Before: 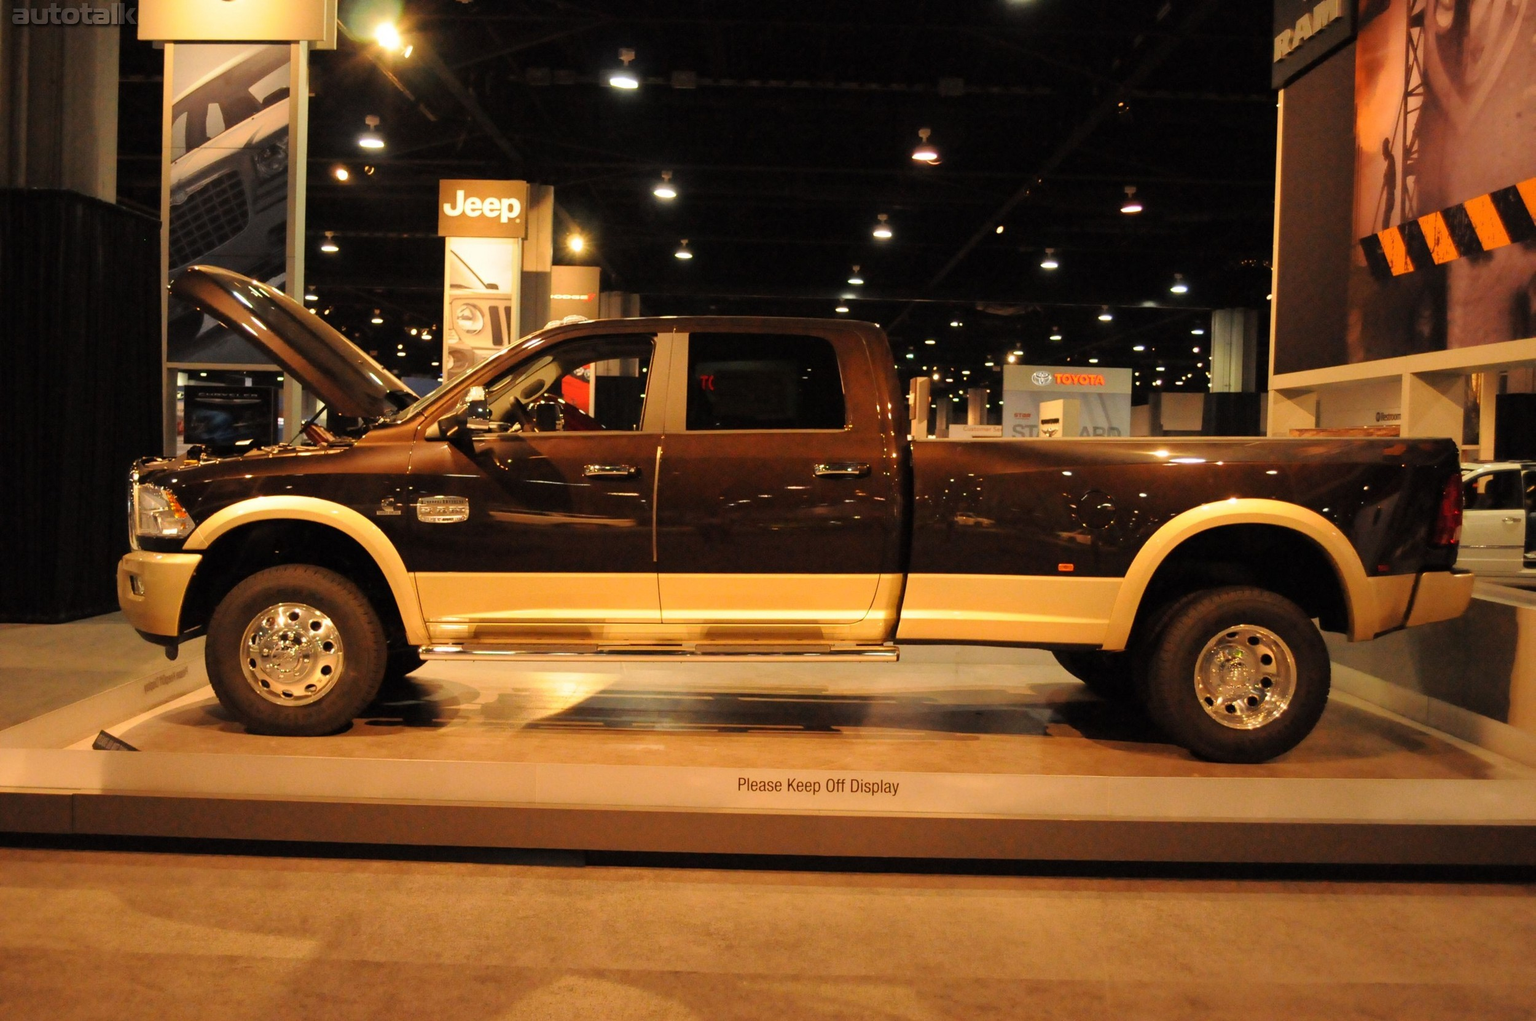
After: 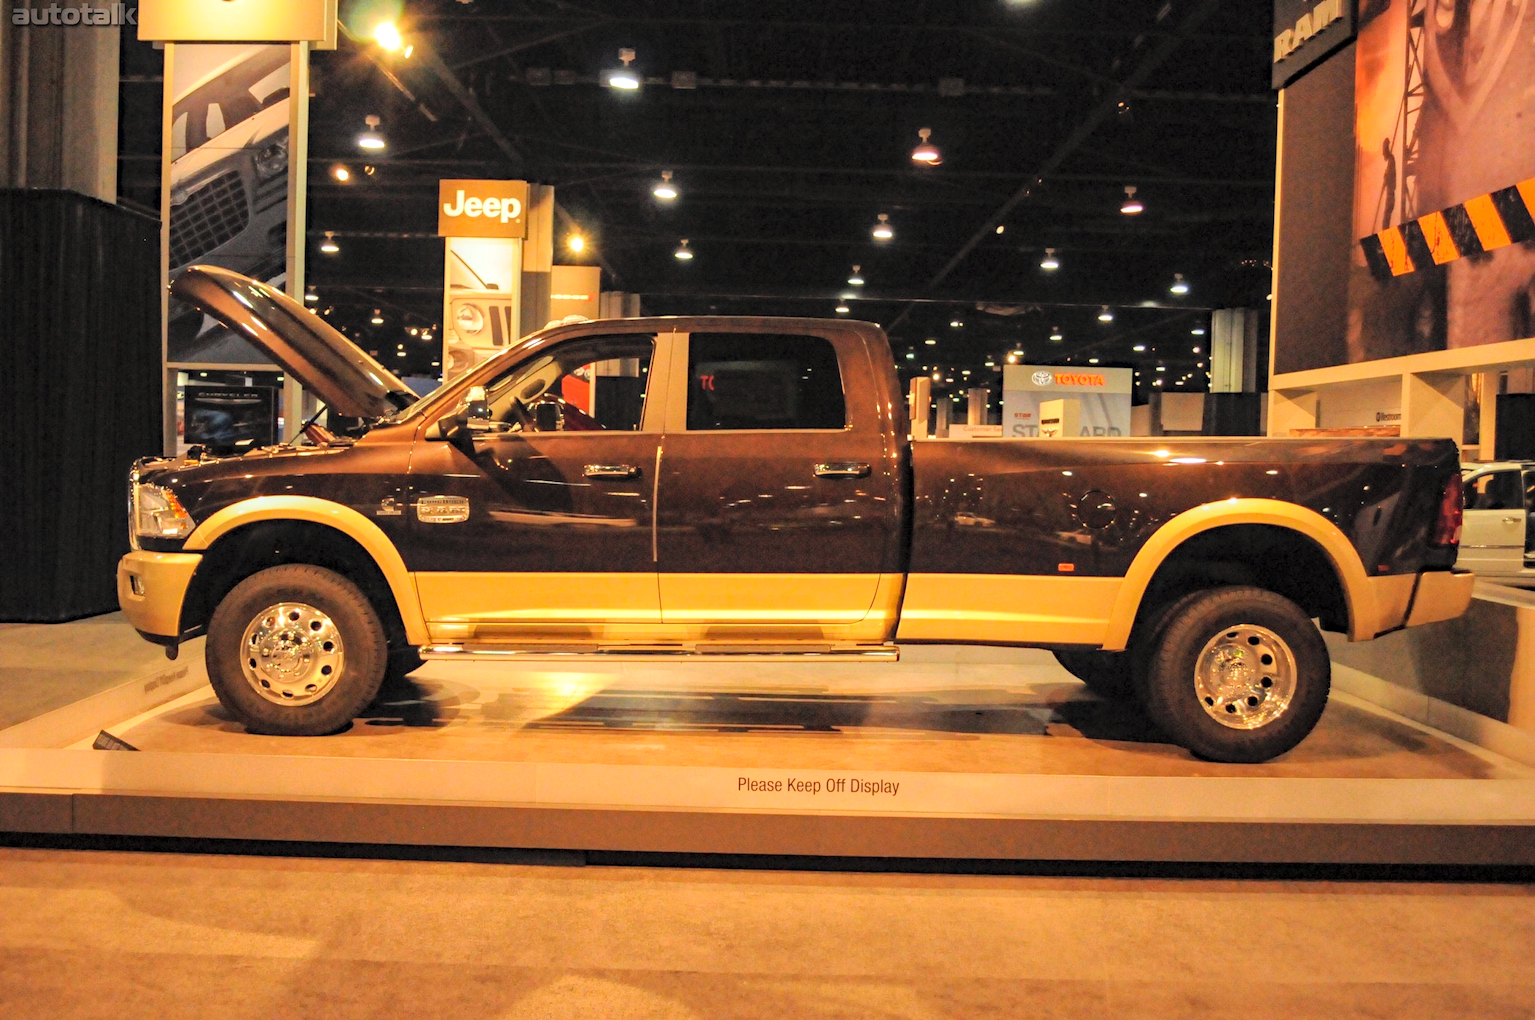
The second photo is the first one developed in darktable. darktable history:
haze removal: compatibility mode true, adaptive false
local contrast: detail 130%
tone equalizer: mask exposure compensation -0.496 EV
contrast brightness saturation: contrast 0.097, brightness 0.296, saturation 0.136
